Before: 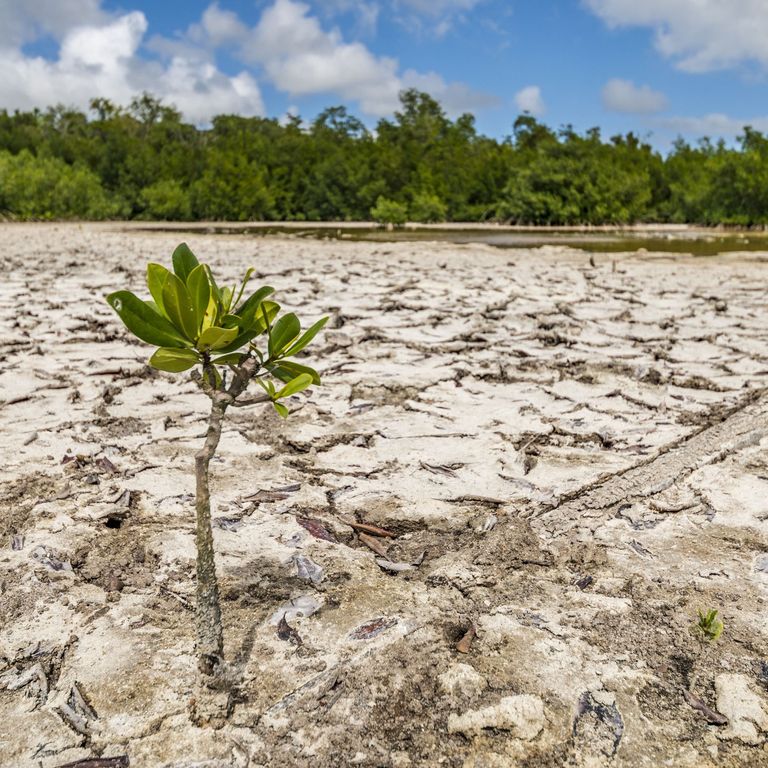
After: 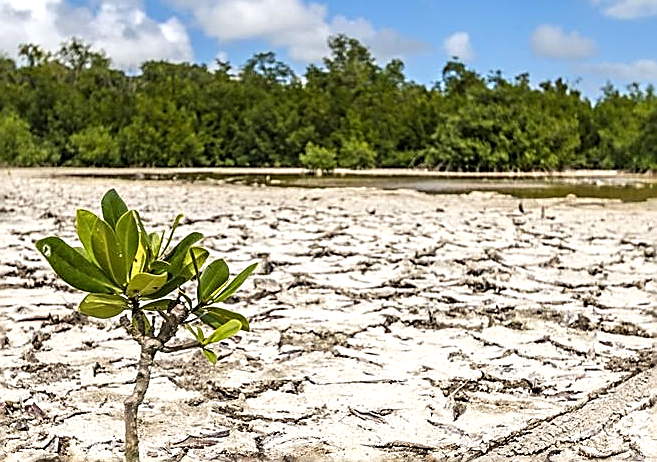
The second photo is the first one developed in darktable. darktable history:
crop and rotate: left 9.323%, top 7.152%, right 5.074%, bottom 32.6%
sharpen: radius 1.728, amount 1.283
tone equalizer: -8 EV -0.432 EV, -7 EV -0.393 EV, -6 EV -0.329 EV, -5 EV -0.234 EV, -3 EV 0.188 EV, -2 EV 0.363 EV, -1 EV 0.375 EV, +0 EV 0.414 EV
